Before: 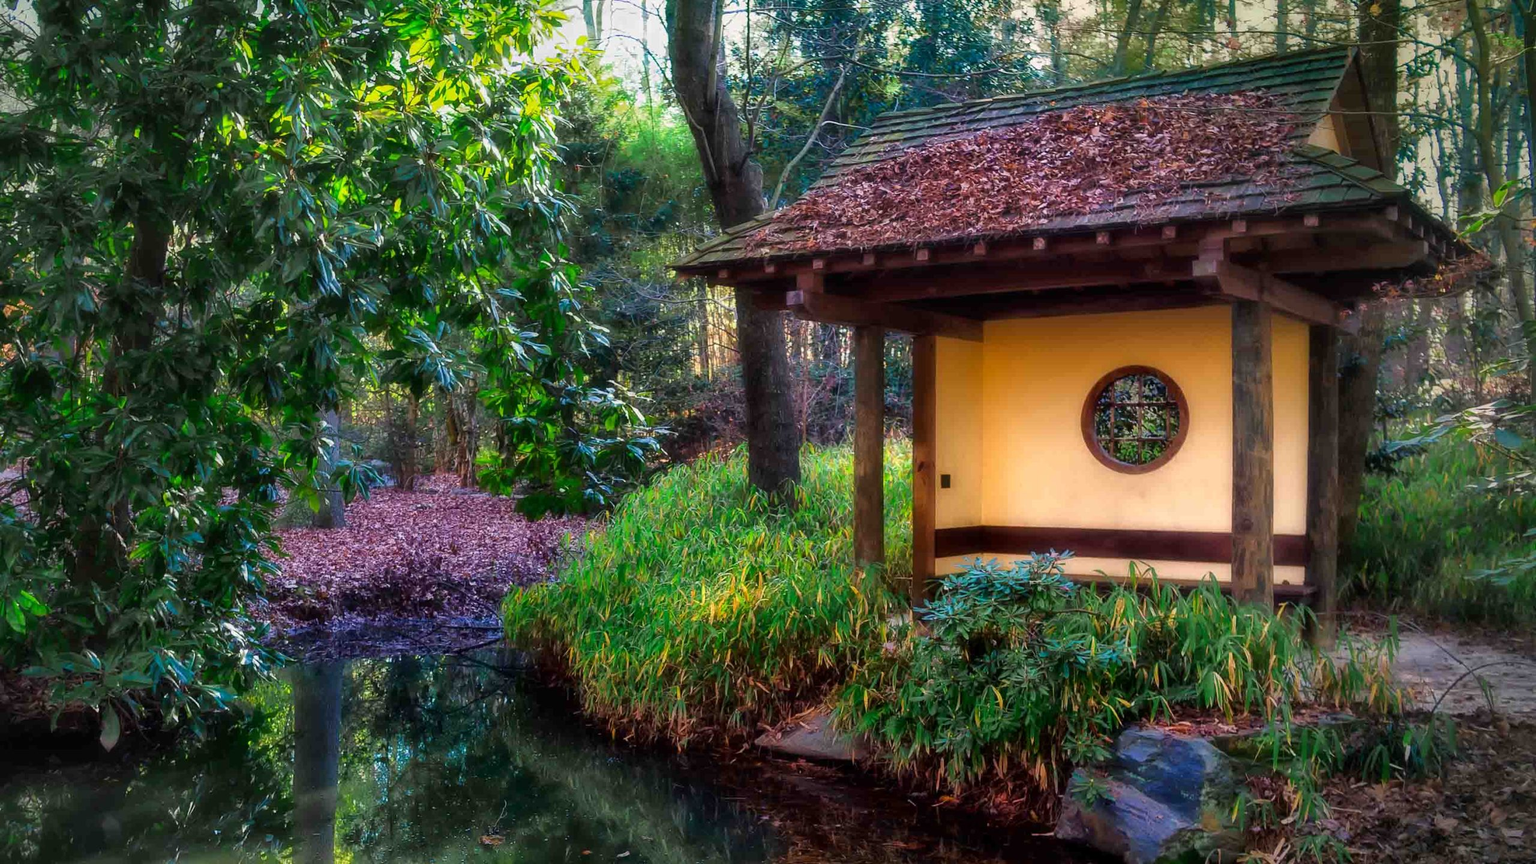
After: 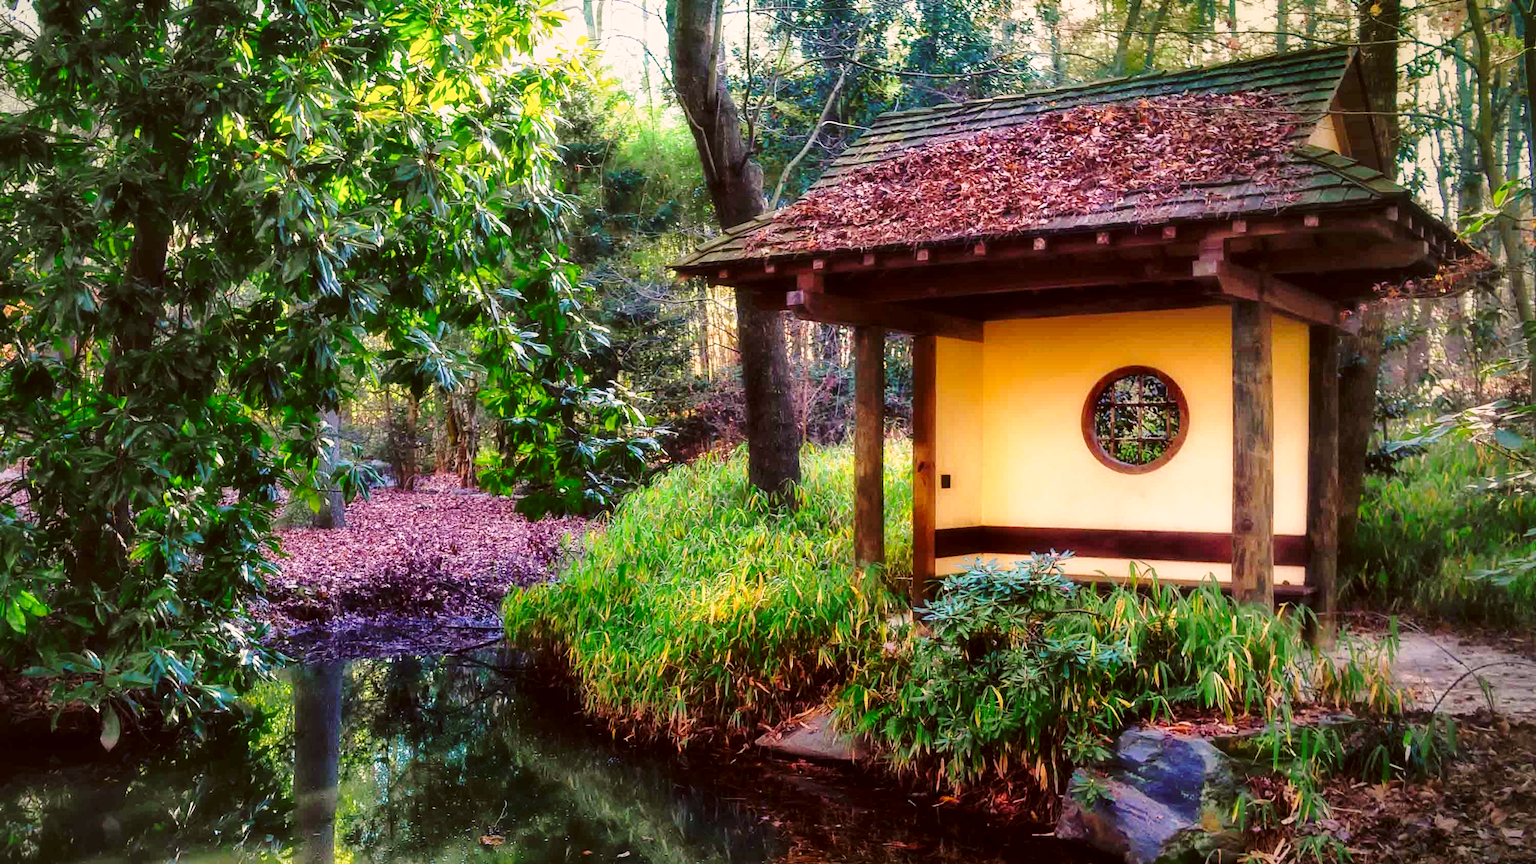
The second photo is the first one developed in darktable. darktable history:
base curve: curves: ch0 [(0, 0) (0.028, 0.03) (0.121, 0.232) (0.46, 0.748) (0.859, 0.968) (1, 1)], preserve colors none
color correction: highlights a* 6.25, highlights b* 7.55, shadows a* 6.32, shadows b* 7.03, saturation 0.895
